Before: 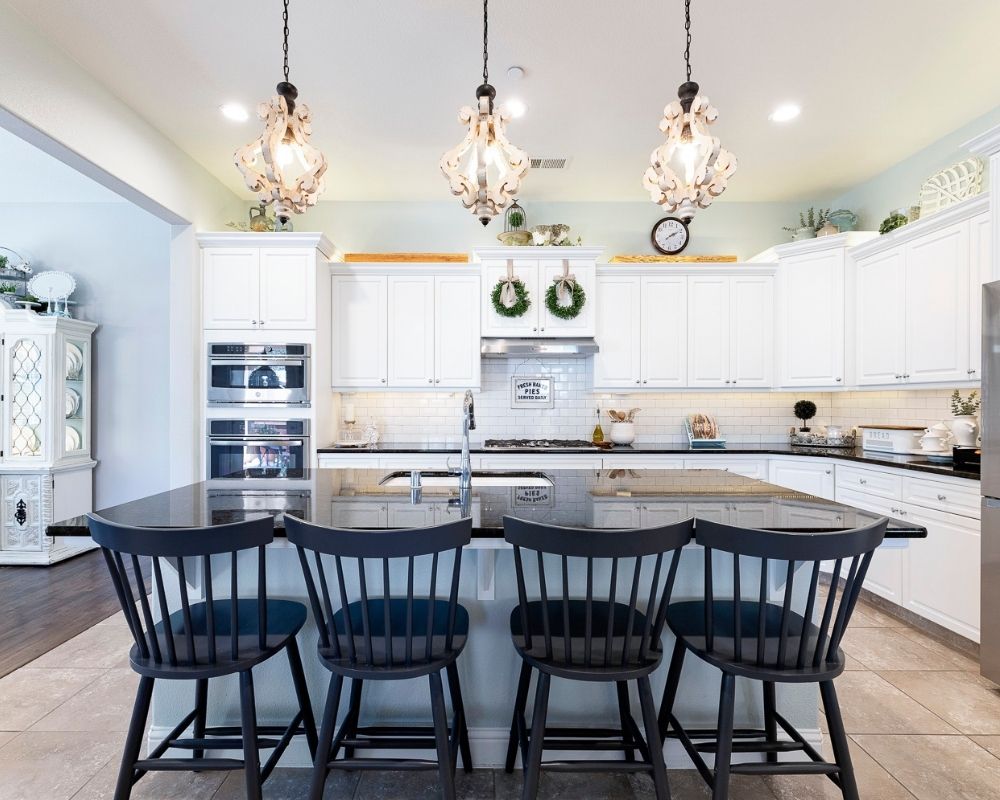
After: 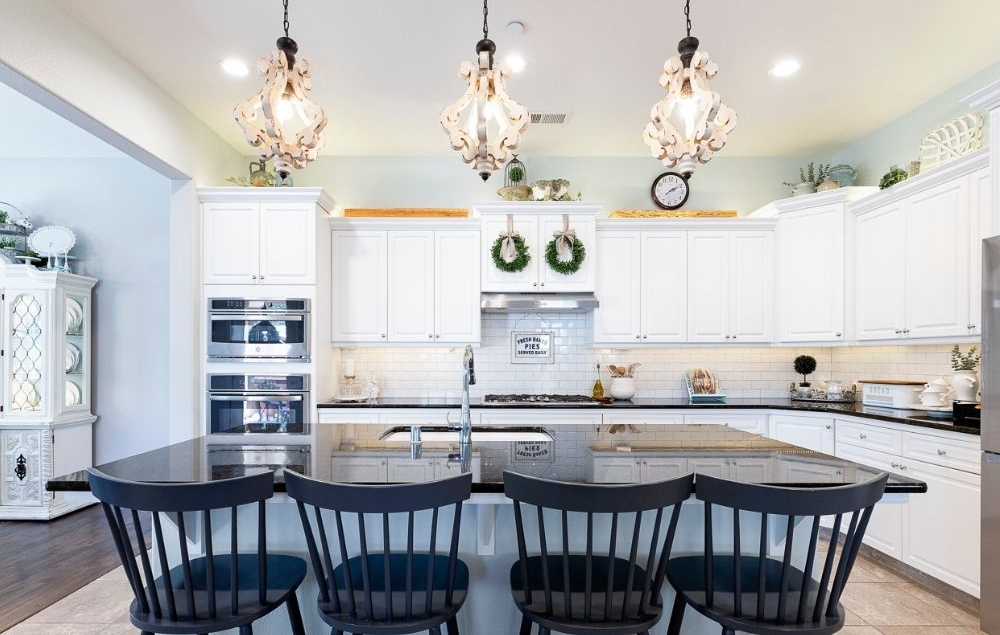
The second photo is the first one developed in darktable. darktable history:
crop and rotate: top 5.651%, bottom 14.857%
